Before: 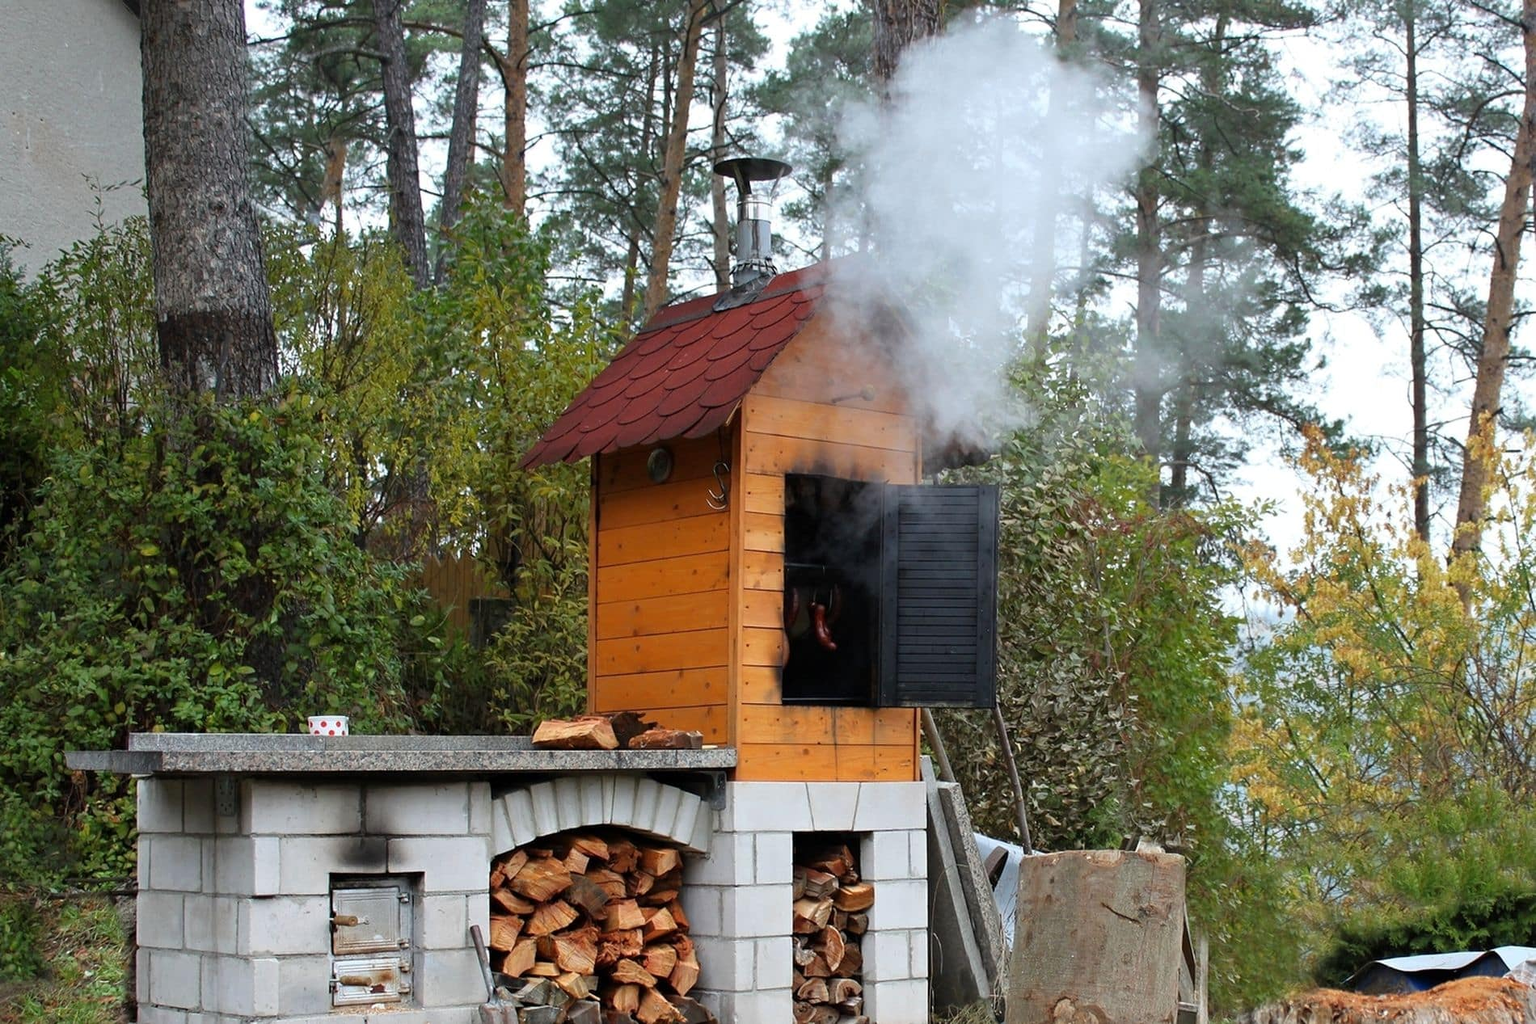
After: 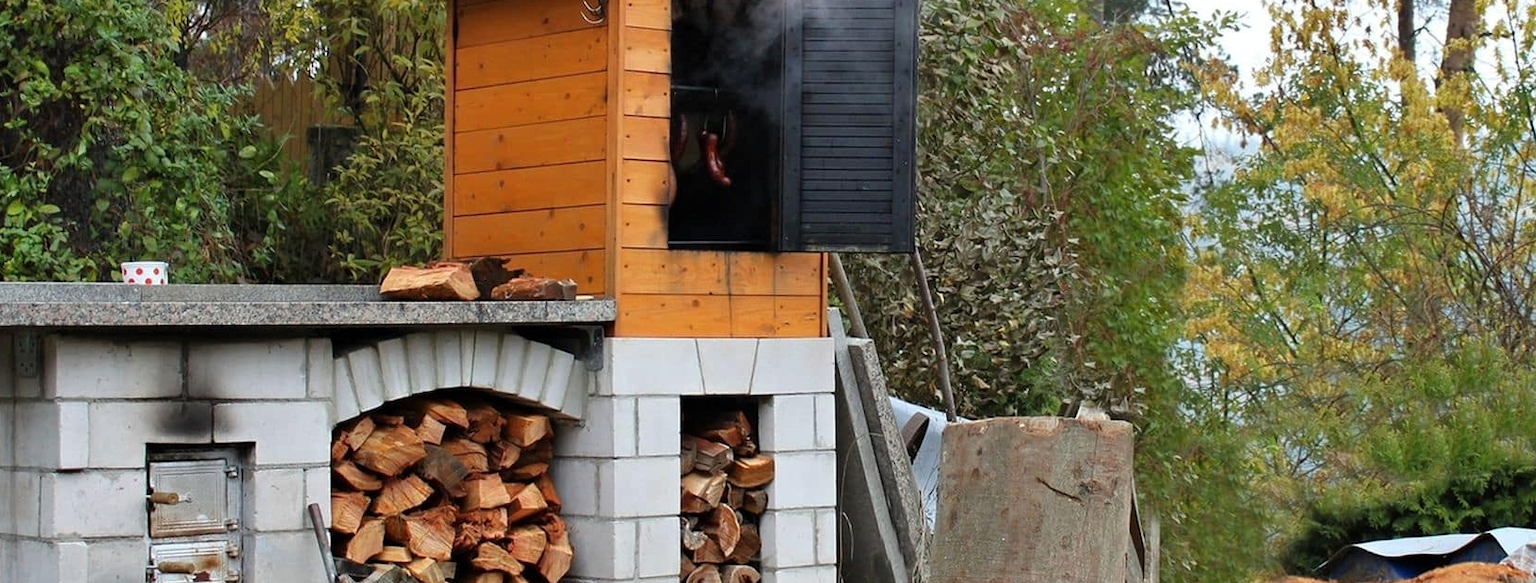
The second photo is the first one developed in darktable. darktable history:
shadows and highlights: soften with gaussian
crop and rotate: left 13.312%, top 47.804%, bottom 2.718%
